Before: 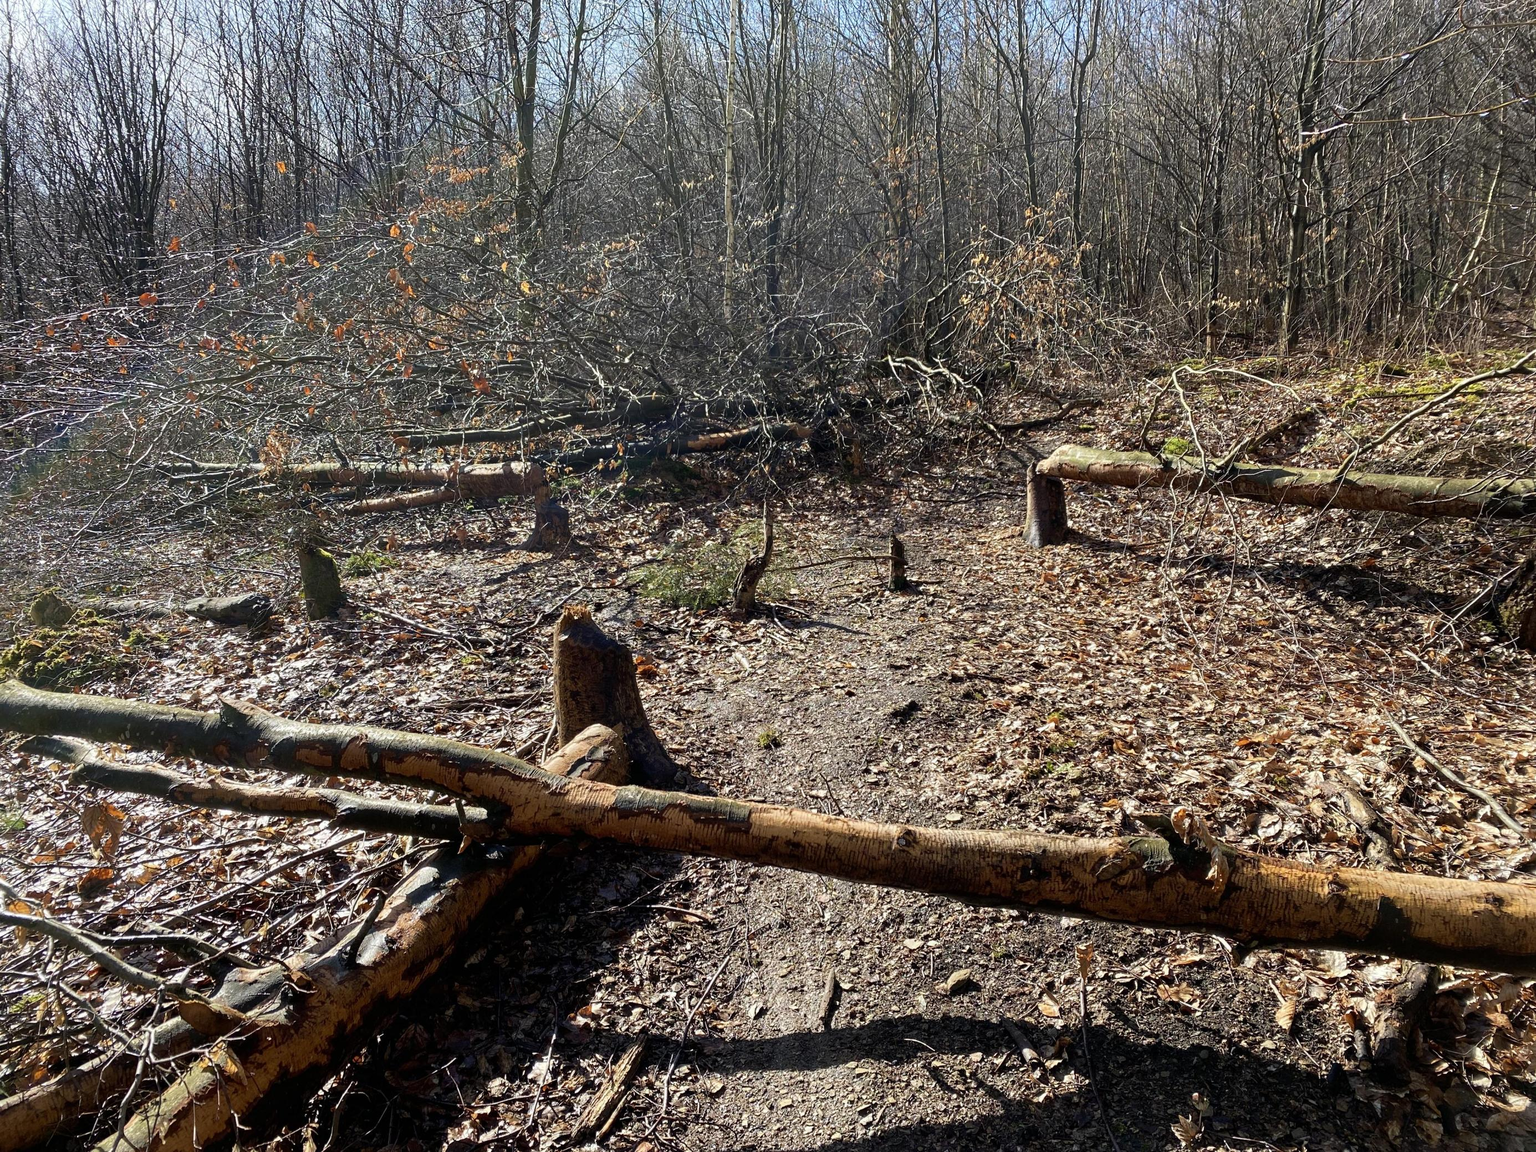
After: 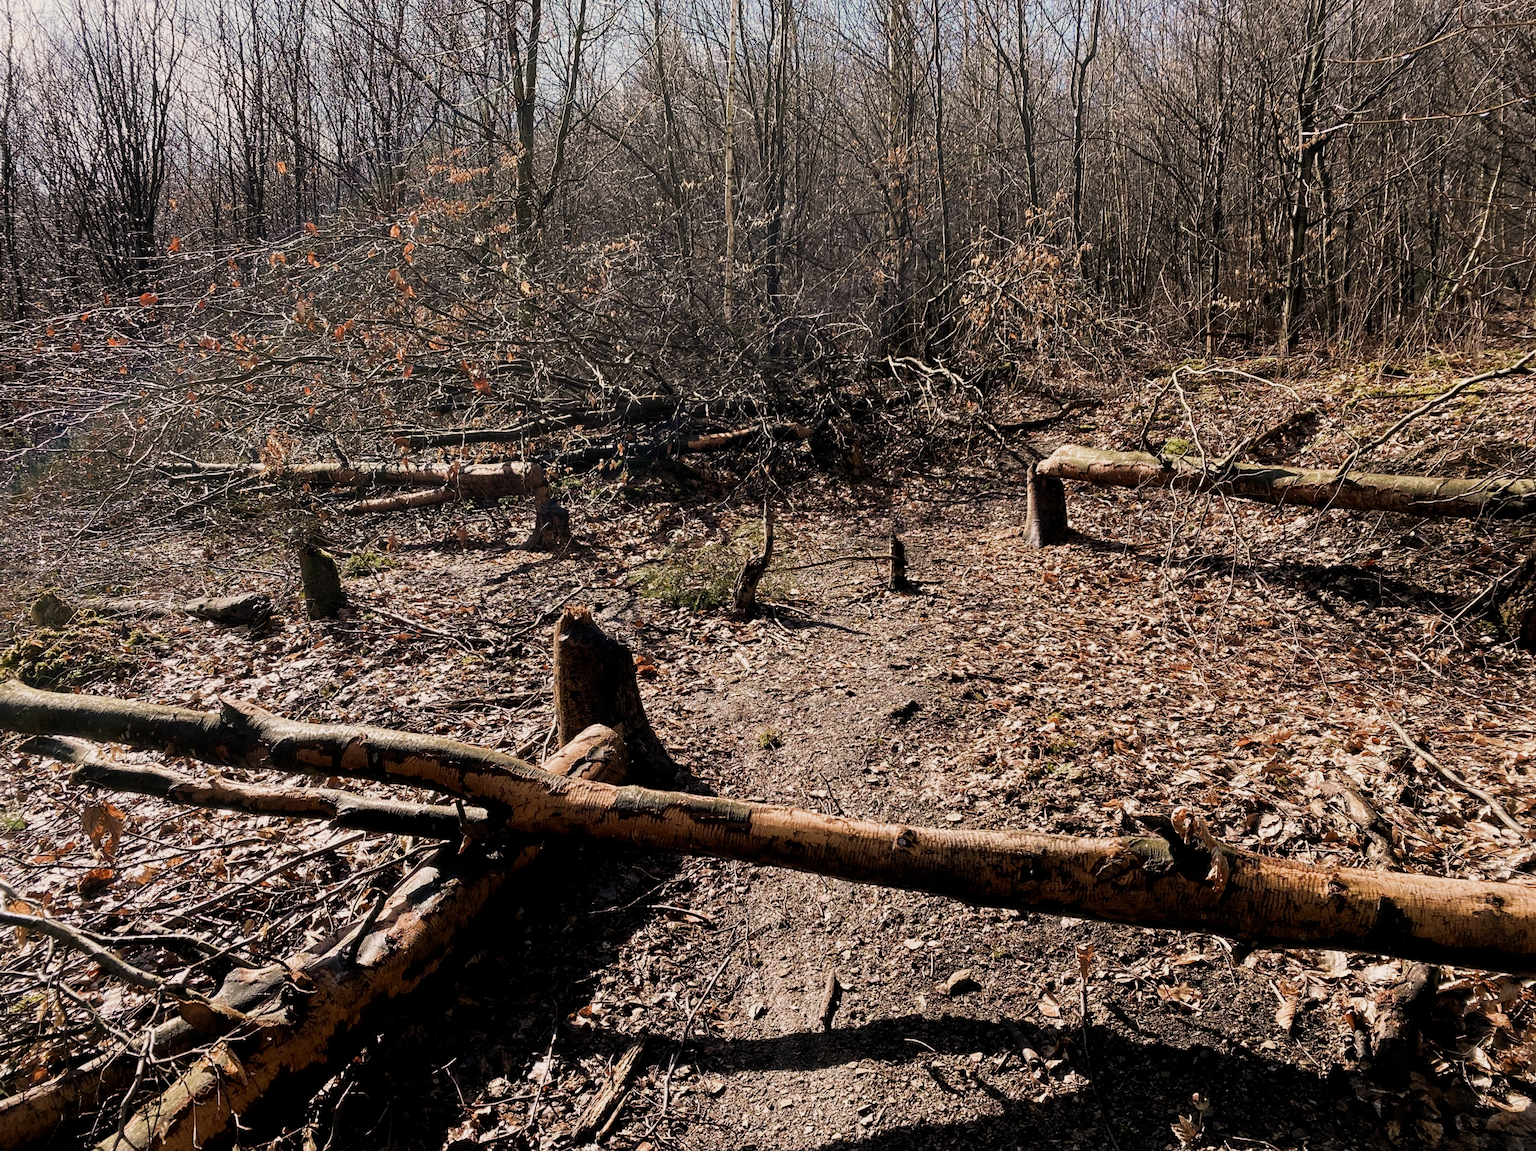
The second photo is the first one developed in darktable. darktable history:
white balance: red 1.127, blue 0.943
filmic rgb: middle gray luminance 21.73%, black relative exposure -14 EV, white relative exposure 2.96 EV, threshold 6 EV, target black luminance 0%, hardness 8.81, latitude 59.69%, contrast 1.208, highlights saturation mix 5%, shadows ↔ highlights balance 41.6%, add noise in highlights 0, color science v3 (2019), use custom middle-gray values true, iterations of high-quality reconstruction 0, contrast in highlights soft, enable highlight reconstruction true
